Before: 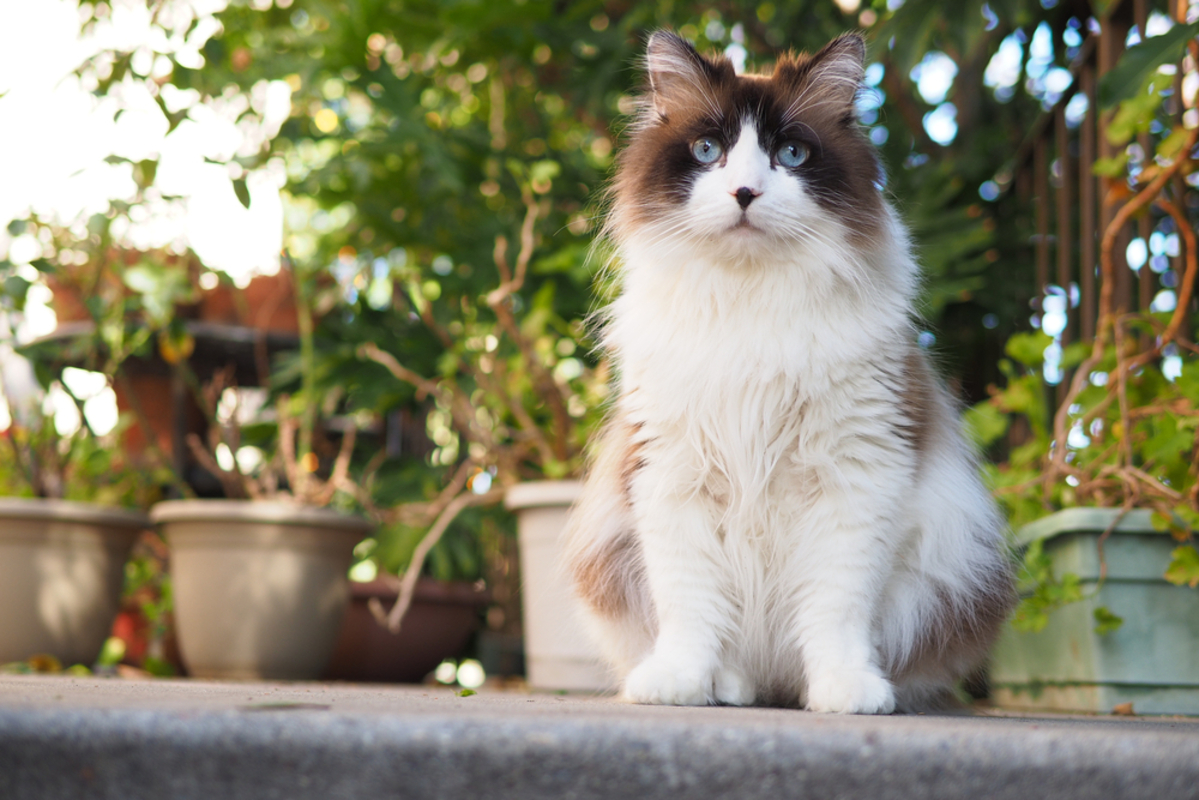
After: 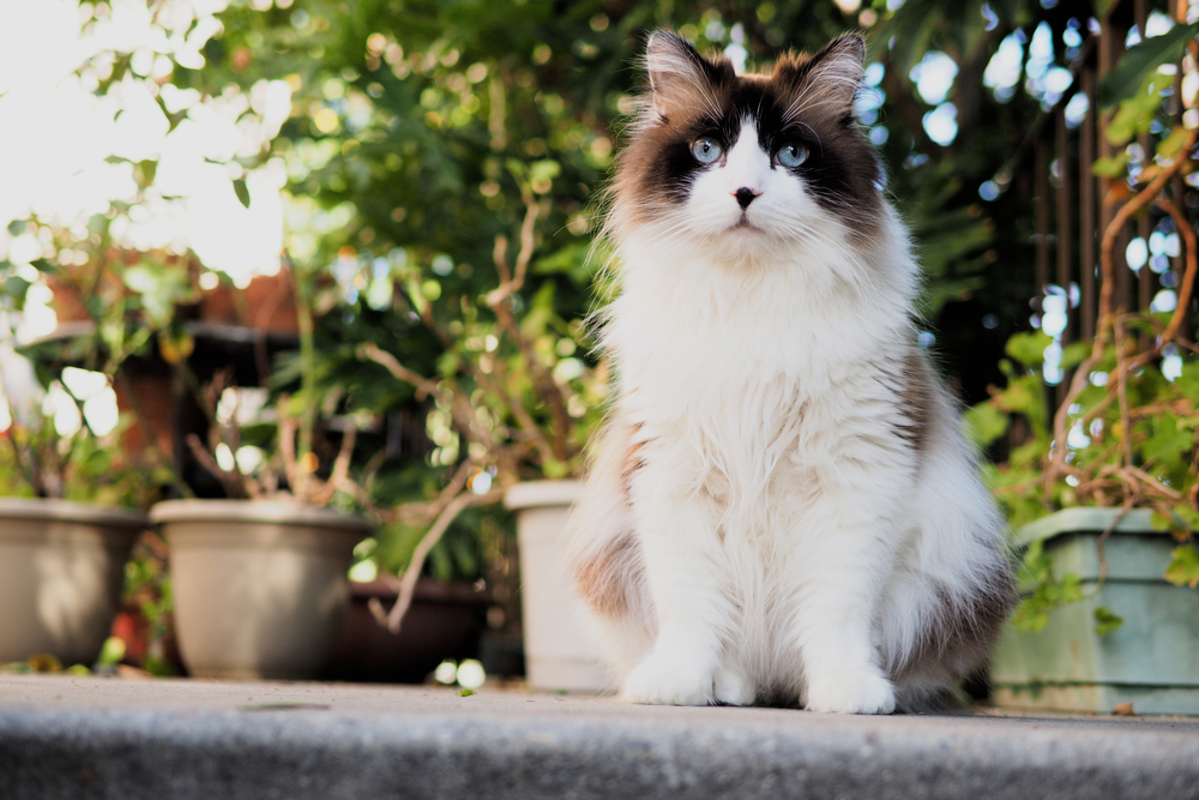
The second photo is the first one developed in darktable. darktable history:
exposure: black level correction -0.003, exposure 0.04 EV, compensate highlight preservation false
filmic rgb: black relative exposure -5 EV, hardness 2.88, contrast 1.3, highlights saturation mix -30%
